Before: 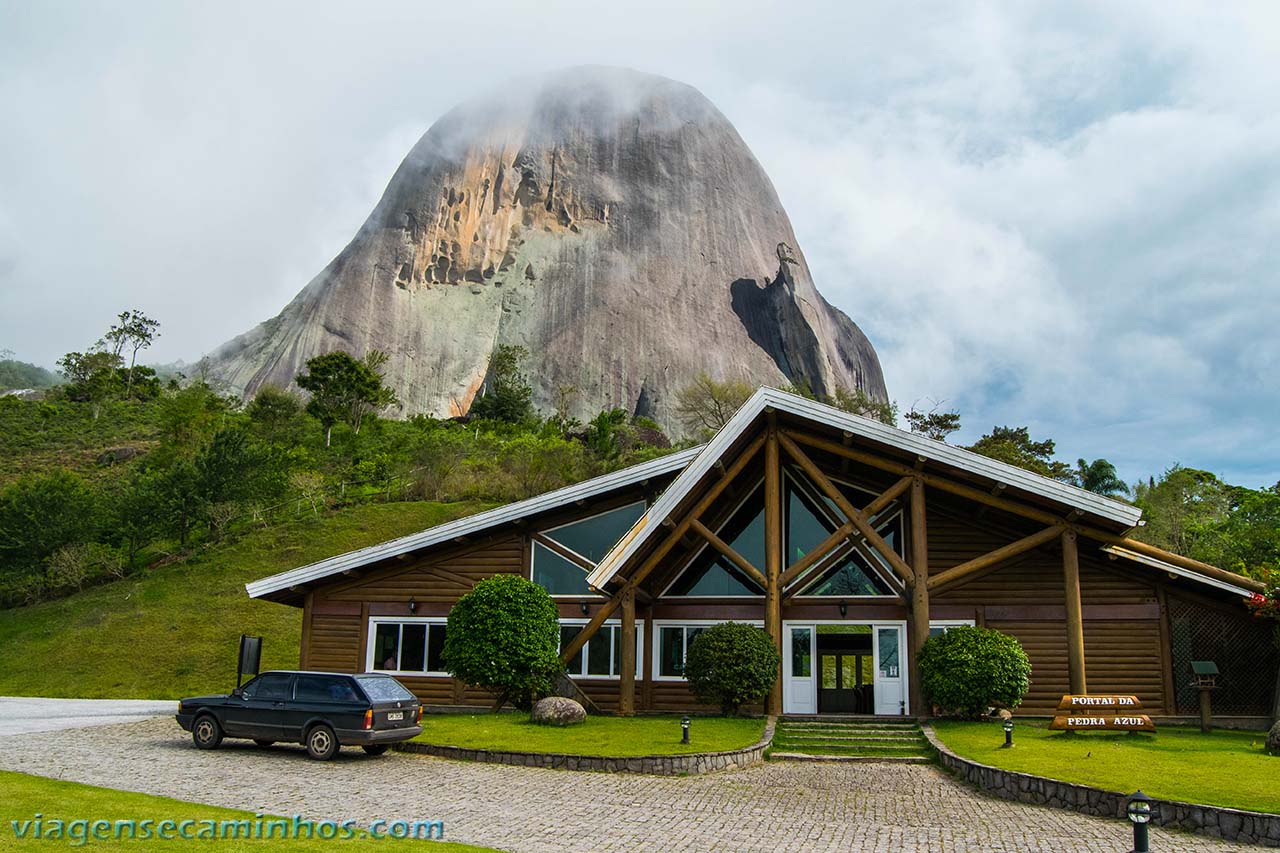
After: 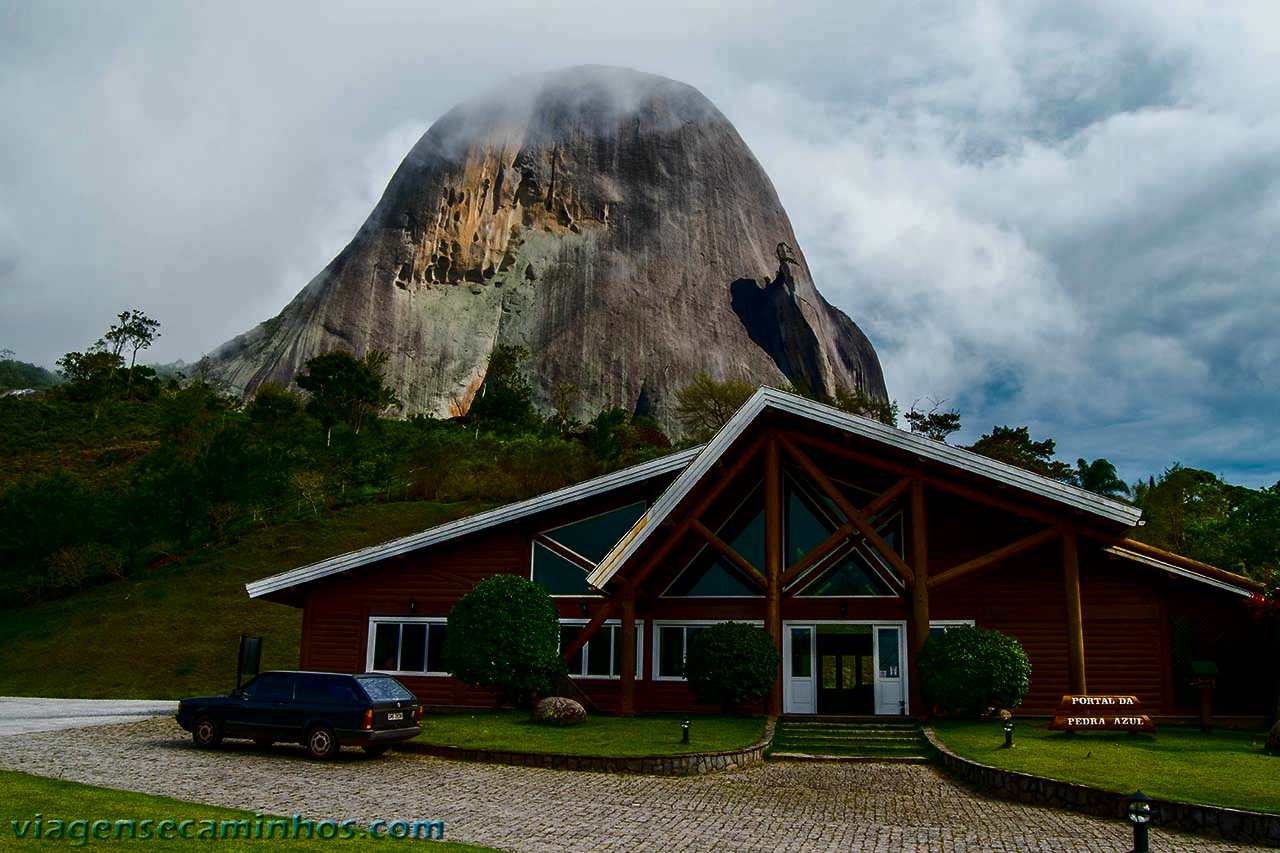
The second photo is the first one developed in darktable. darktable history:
contrast brightness saturation: contrast 0.086, brightness -0.589, saturation 0.168
